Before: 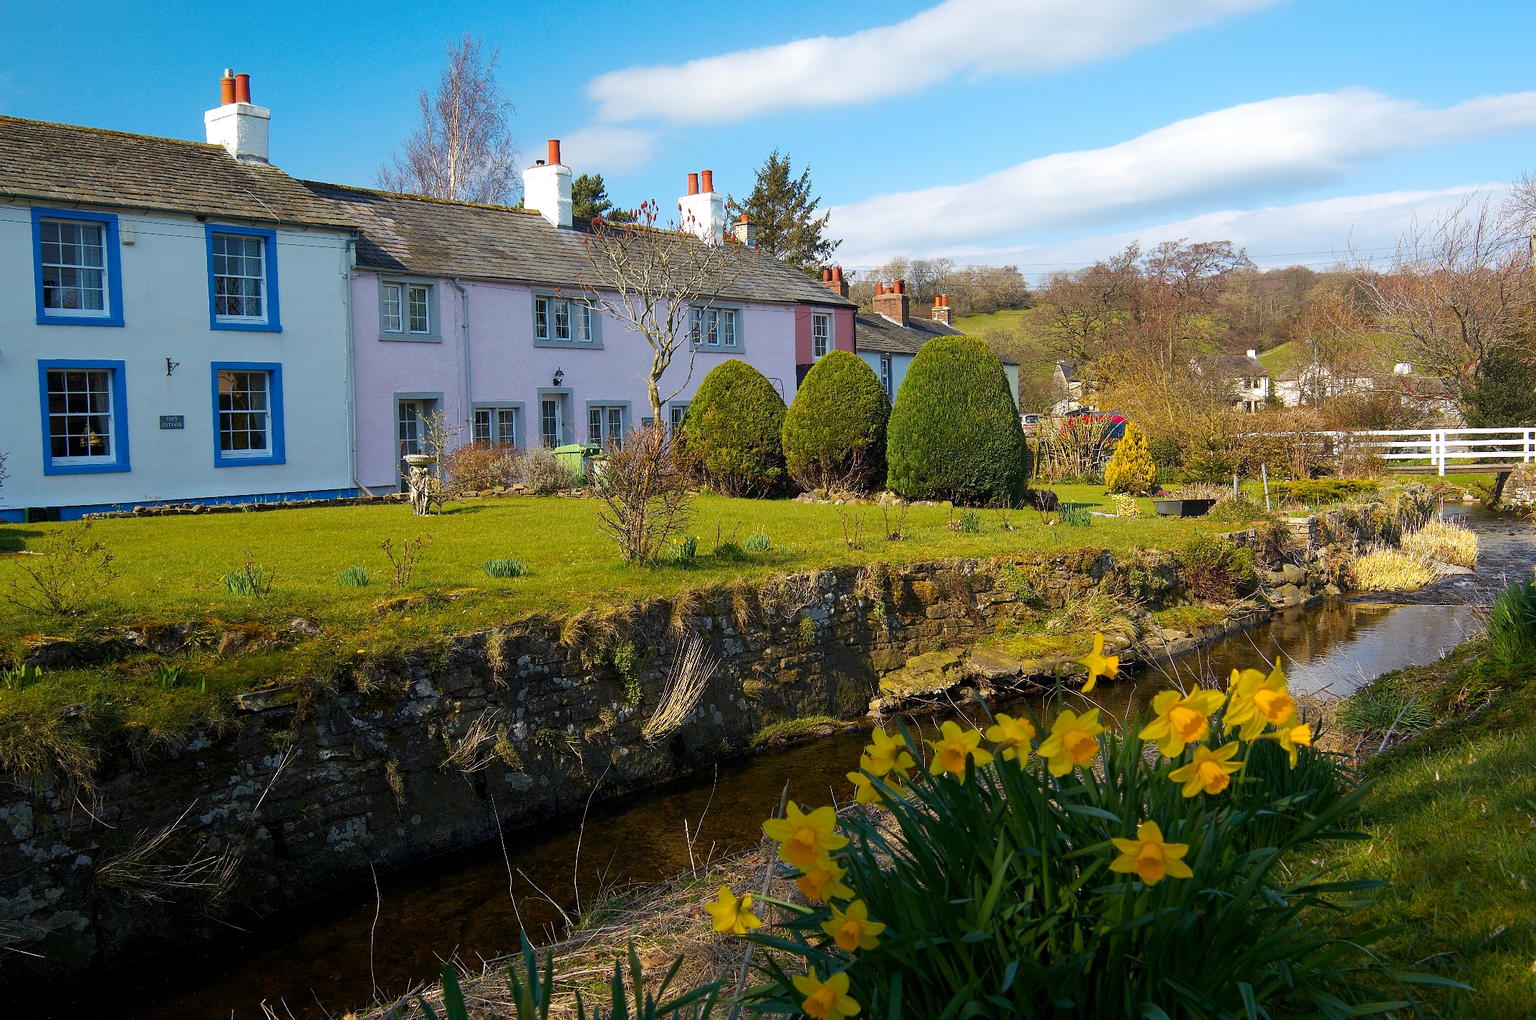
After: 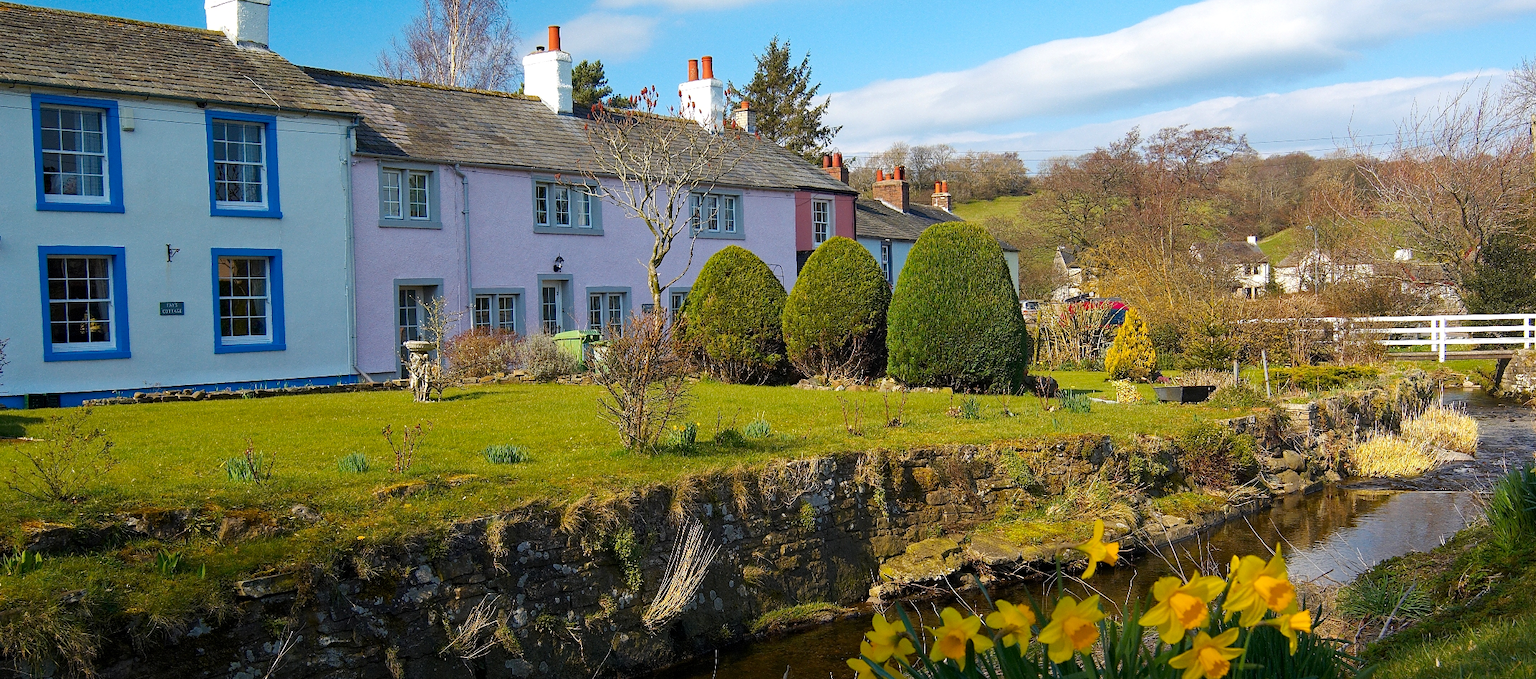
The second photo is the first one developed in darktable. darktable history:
crop: top 11.166%, bottom 22.168%
haze removal: compatibility mode true, adaptive false
